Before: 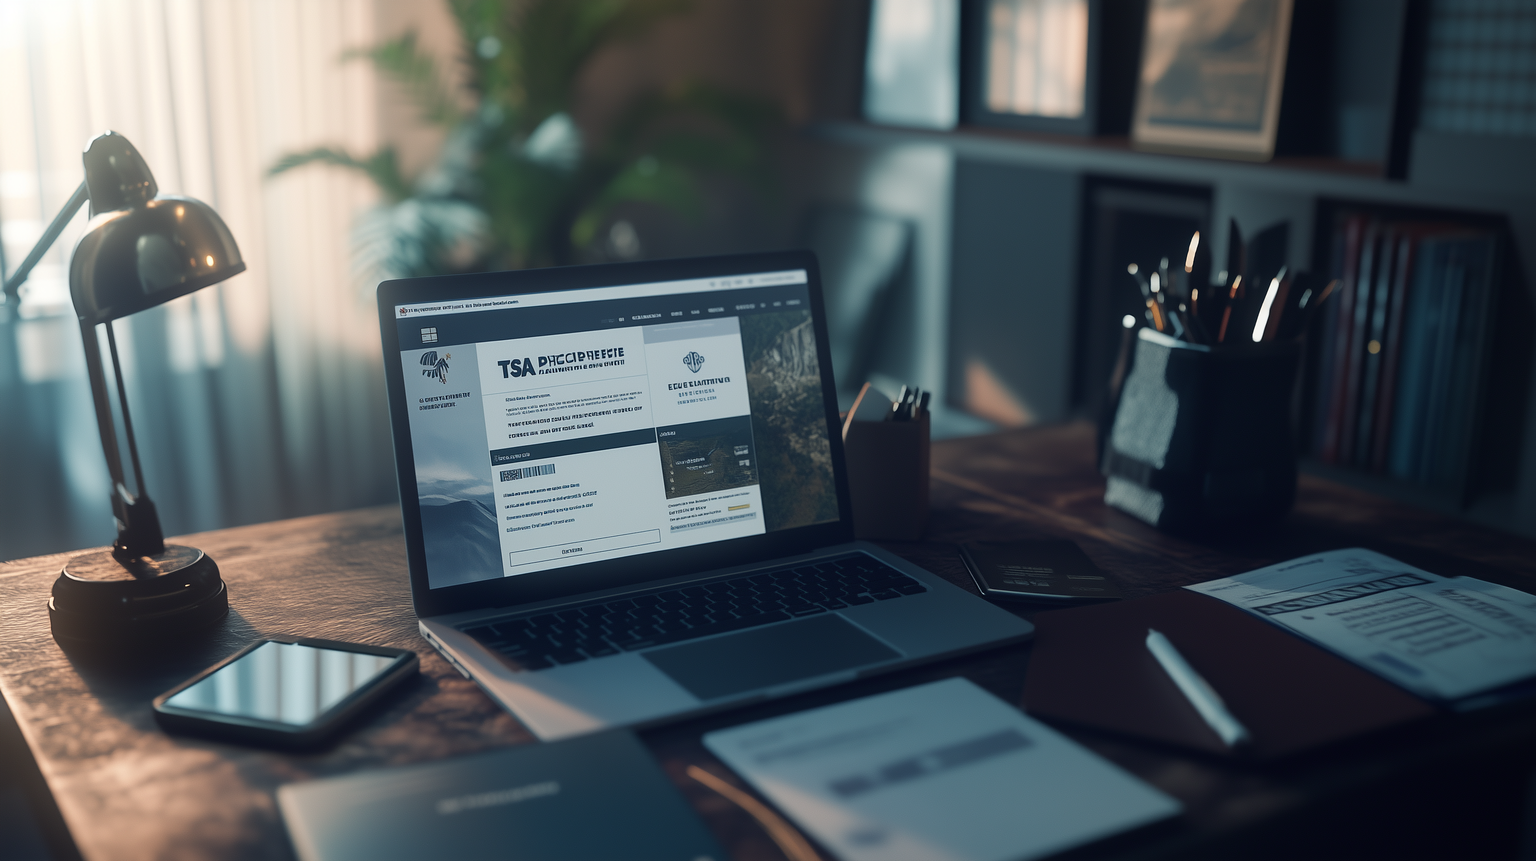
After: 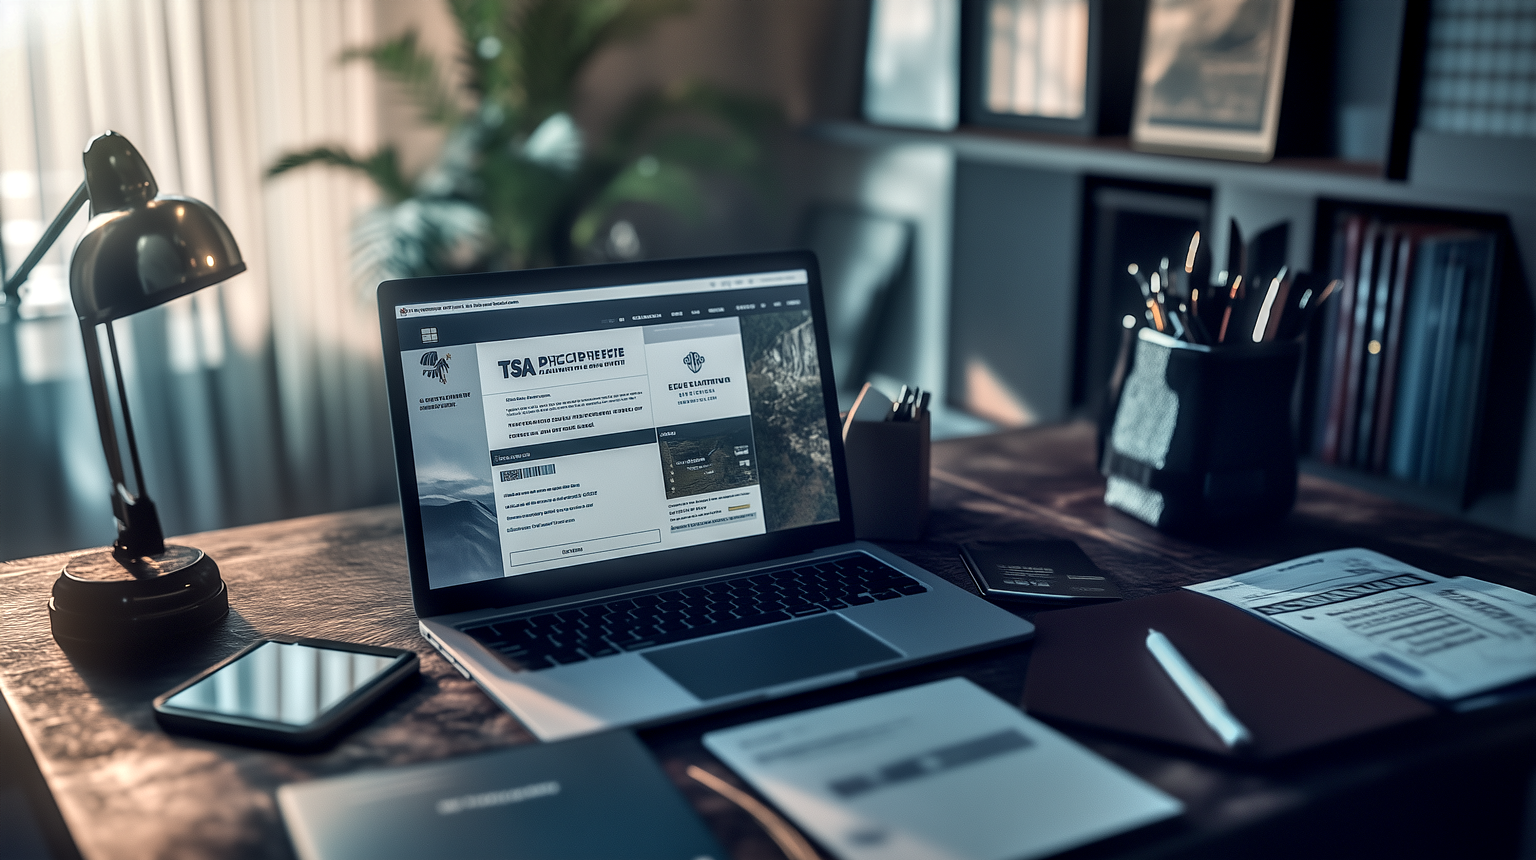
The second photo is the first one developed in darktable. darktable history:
sharpen: radius 2.529, amount 0.323
local contrast: highlights 12%, shadows 38%, detail 183%, midtone range 0.471
shadows and highlights: shadows color adjustment 97.66%, soften with gaussian
exposure: exposure -0.048 EV
